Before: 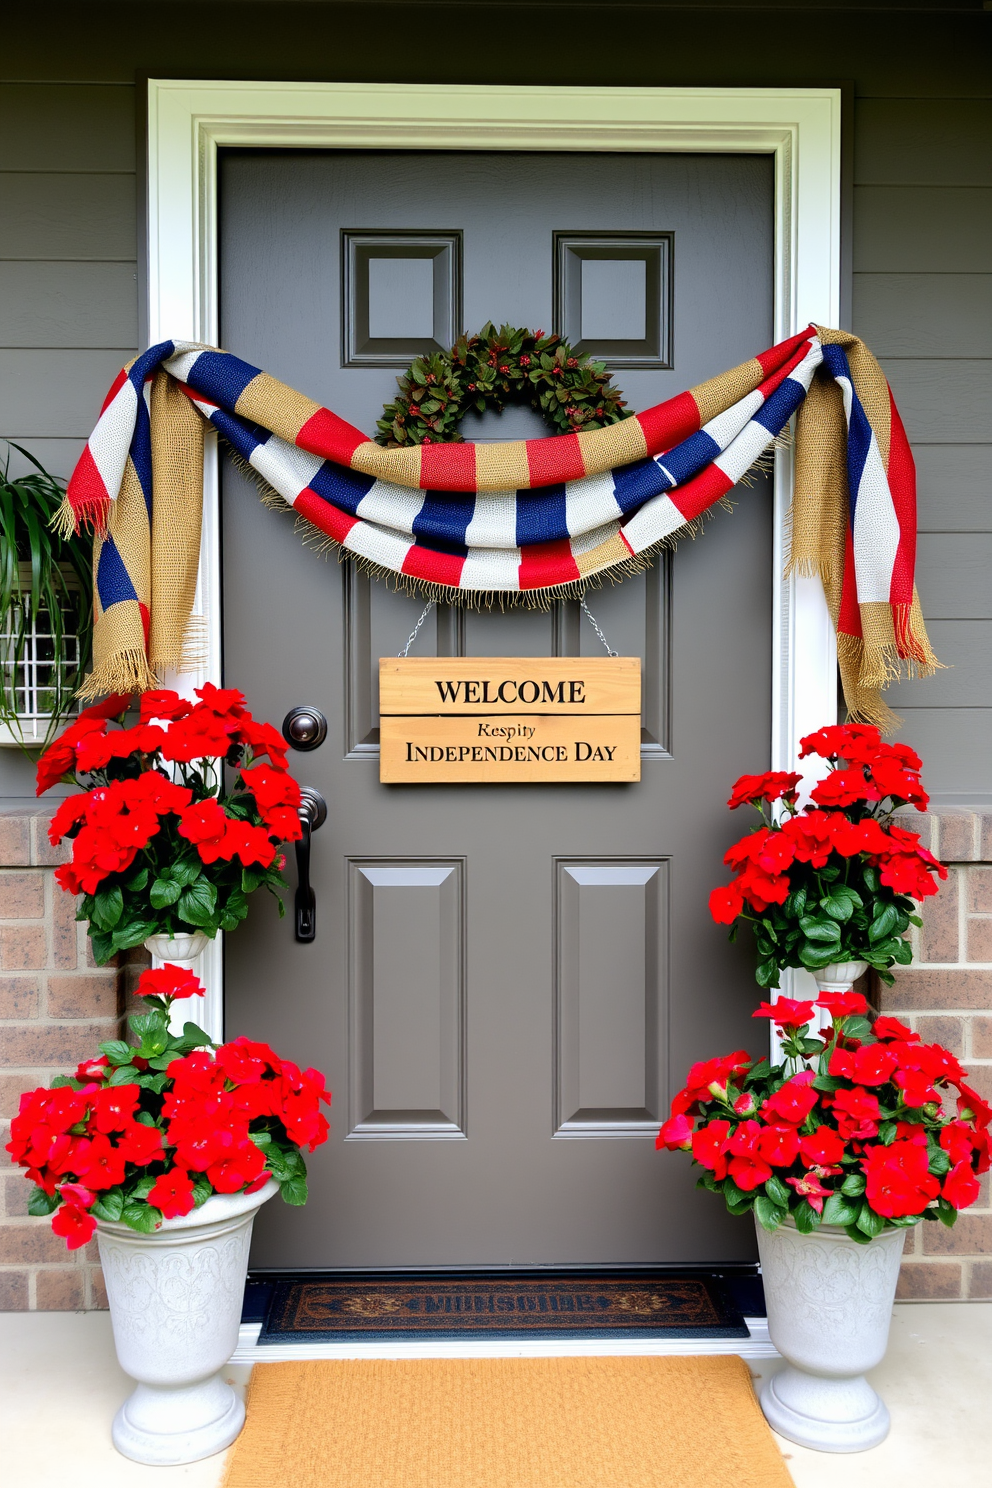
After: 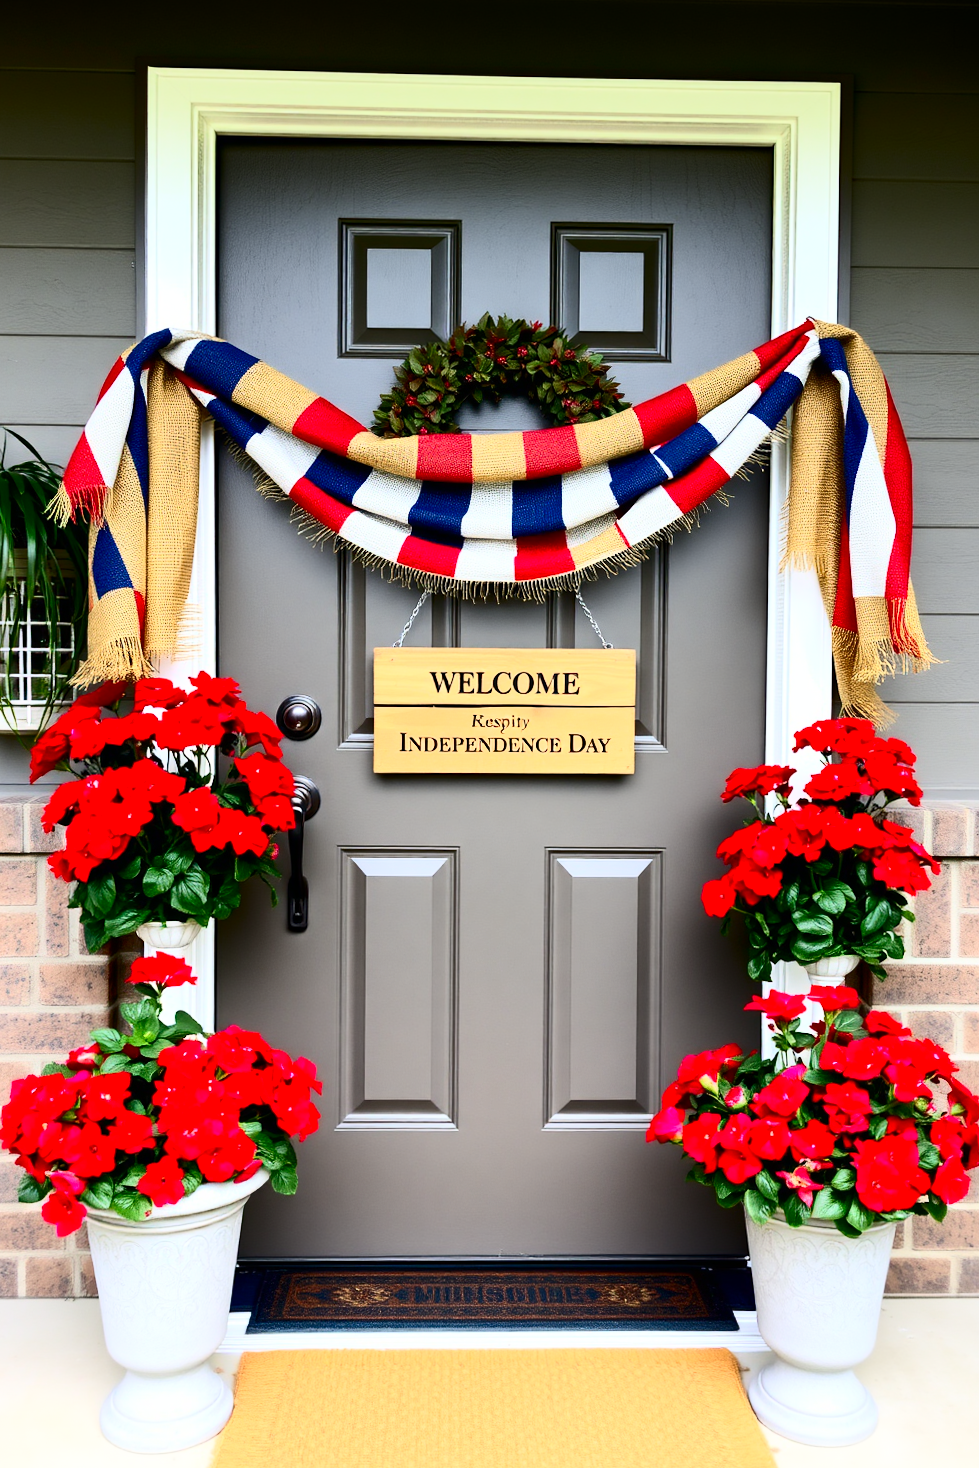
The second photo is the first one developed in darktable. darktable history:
tone equalizer: on, module defaults
crop and rotate: angle -0.5°
contrast brightness saturation: contrast 0.4, brightness 0.1, saturation 0.21
